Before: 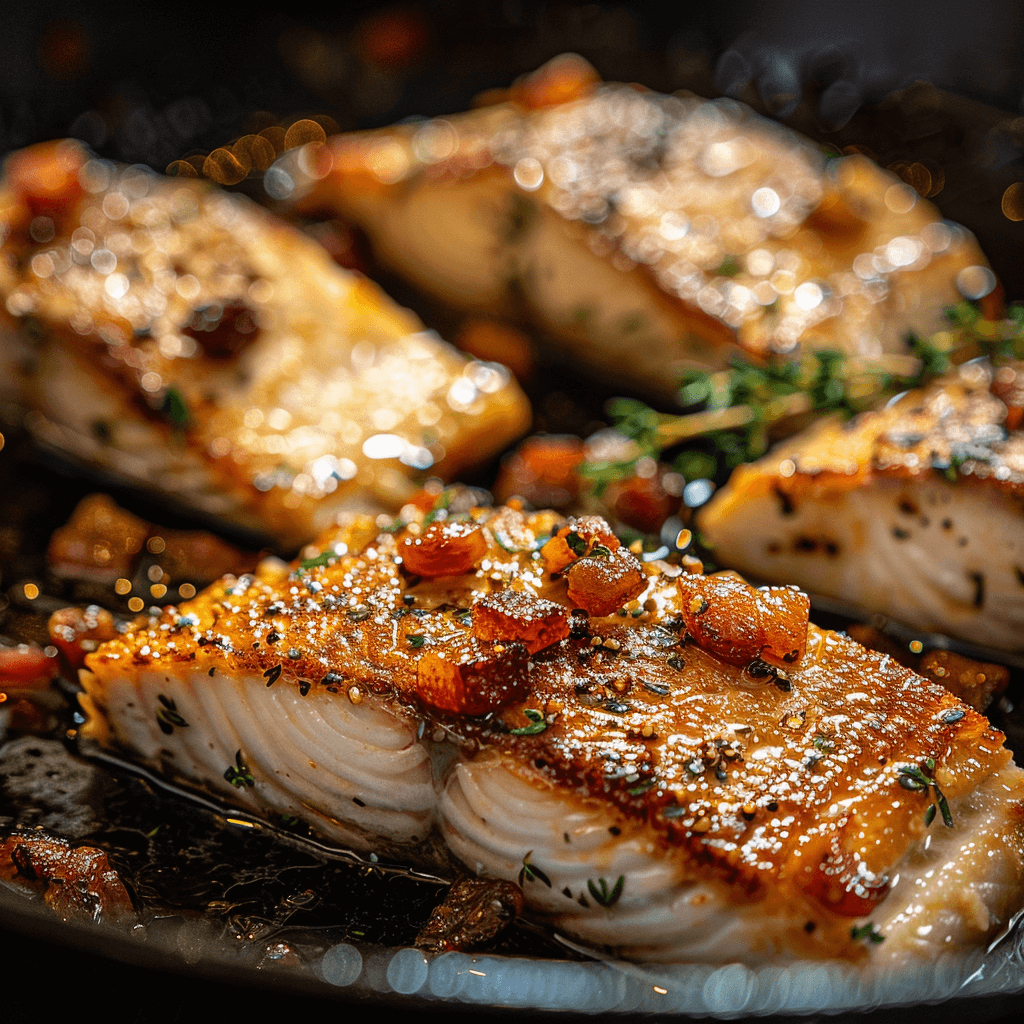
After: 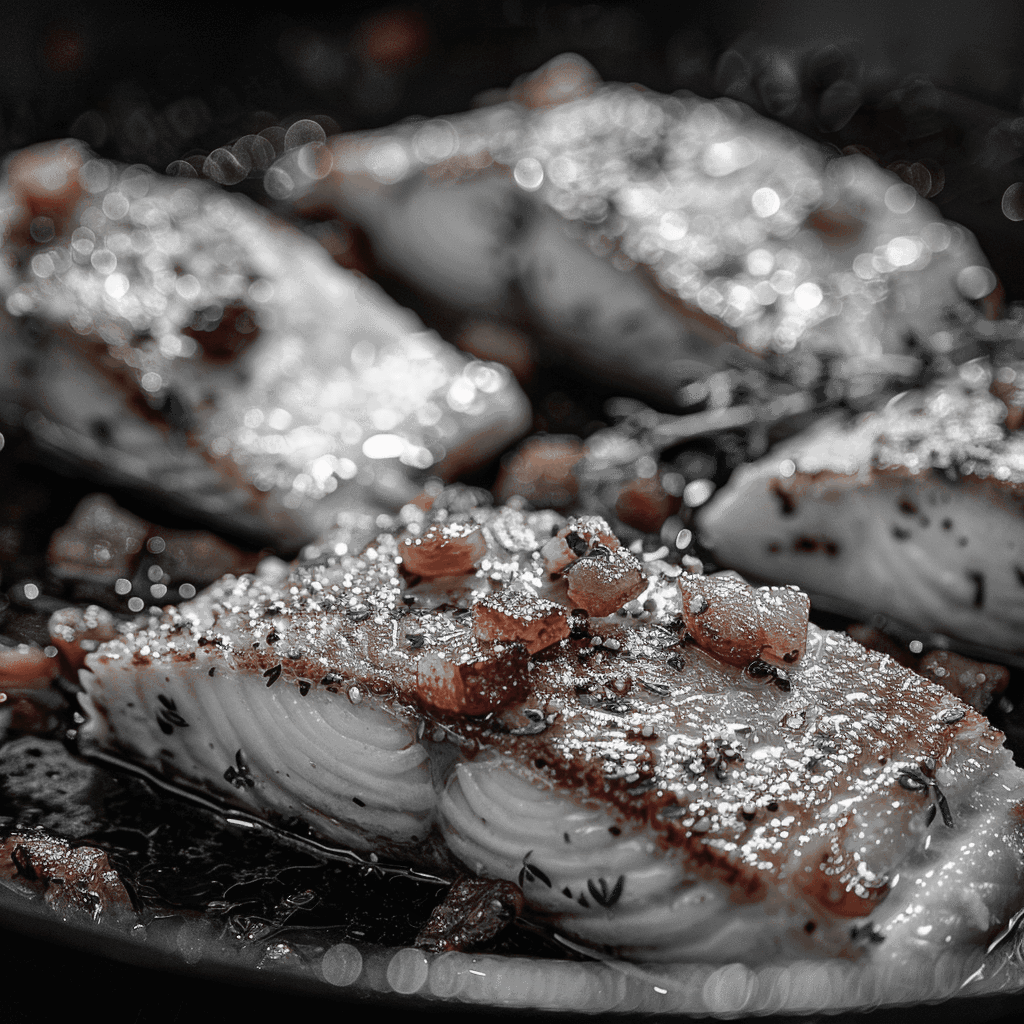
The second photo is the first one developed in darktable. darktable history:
color zones: curves: ch1 [(0, 0.006) (0.094, 0.285) (0.171, 0.001) (0.429, 0.001) (0.571, 0.003) (0.714, 0.004) (0.857, 0.004) (1, 0.006)]
shadows and highlights: radius 105.72, shadows 23.88, highlights -58.46, low approximation 0.01, soften with gaussian
